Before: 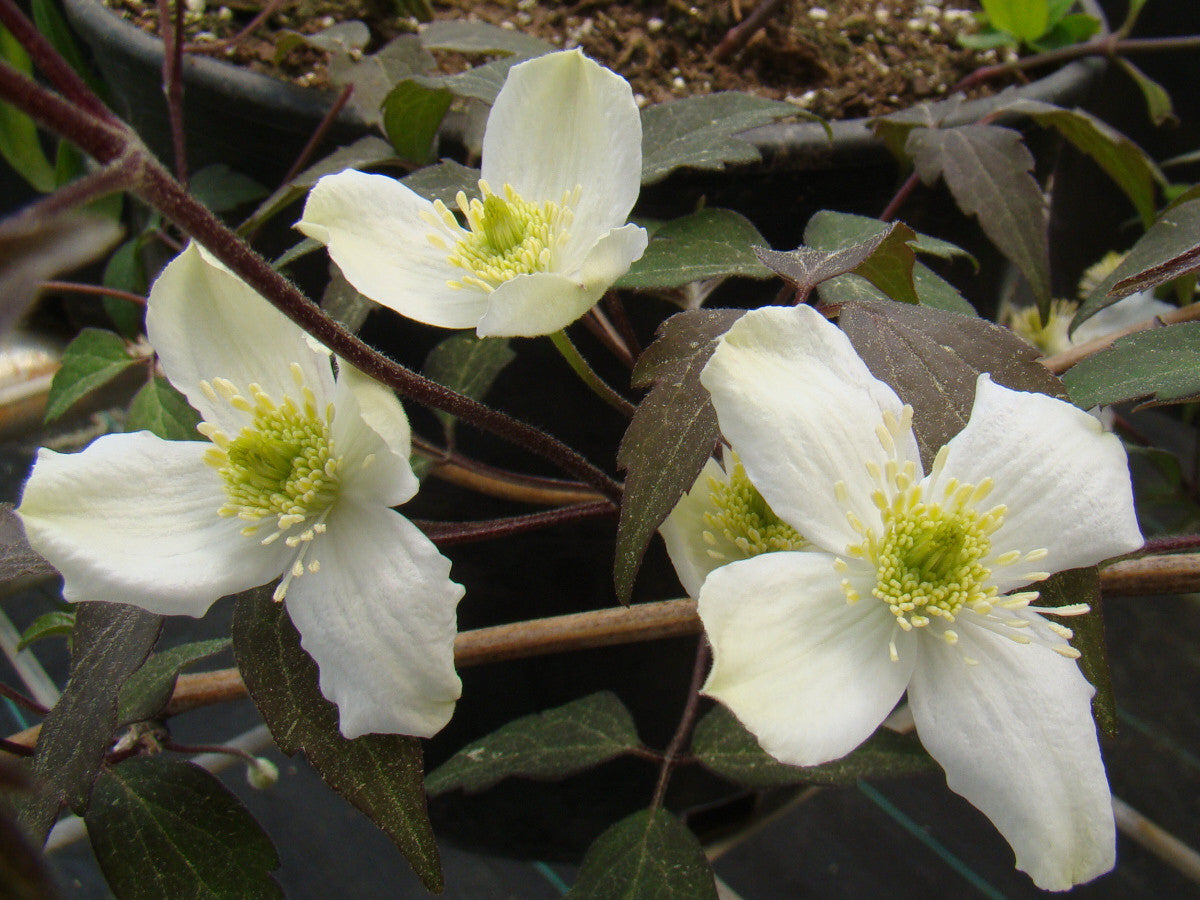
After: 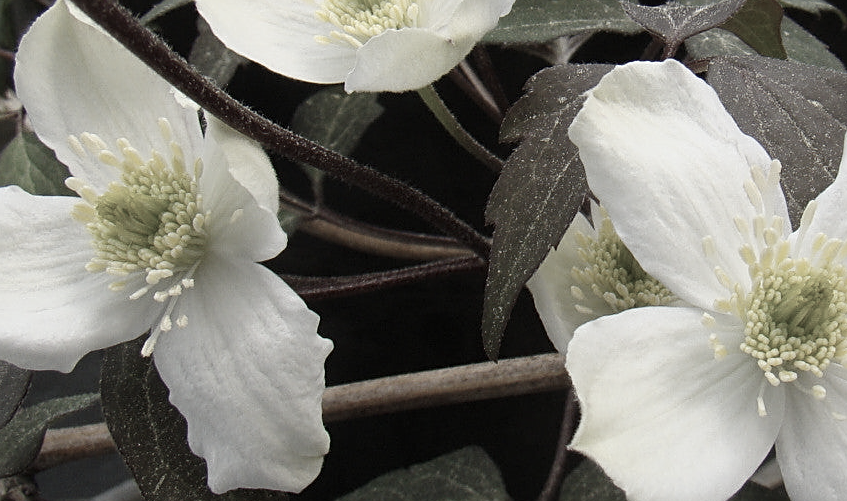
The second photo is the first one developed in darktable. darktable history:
crop: left 11.042%, top 27.293%, right 18.293%, bottom 17.03%
color zones: curves: ch1 [(0, 0.292) (0.001, 0.292) (0.2, 0.264) (0.4, 0.248) (0.6, 0.248) (0.8, 0.264) (0.999, 0.292) (1, 0.292)]
sharpen: on, module defaults
contrast brightness saturation: contrast 0.095, saturation -0.294
